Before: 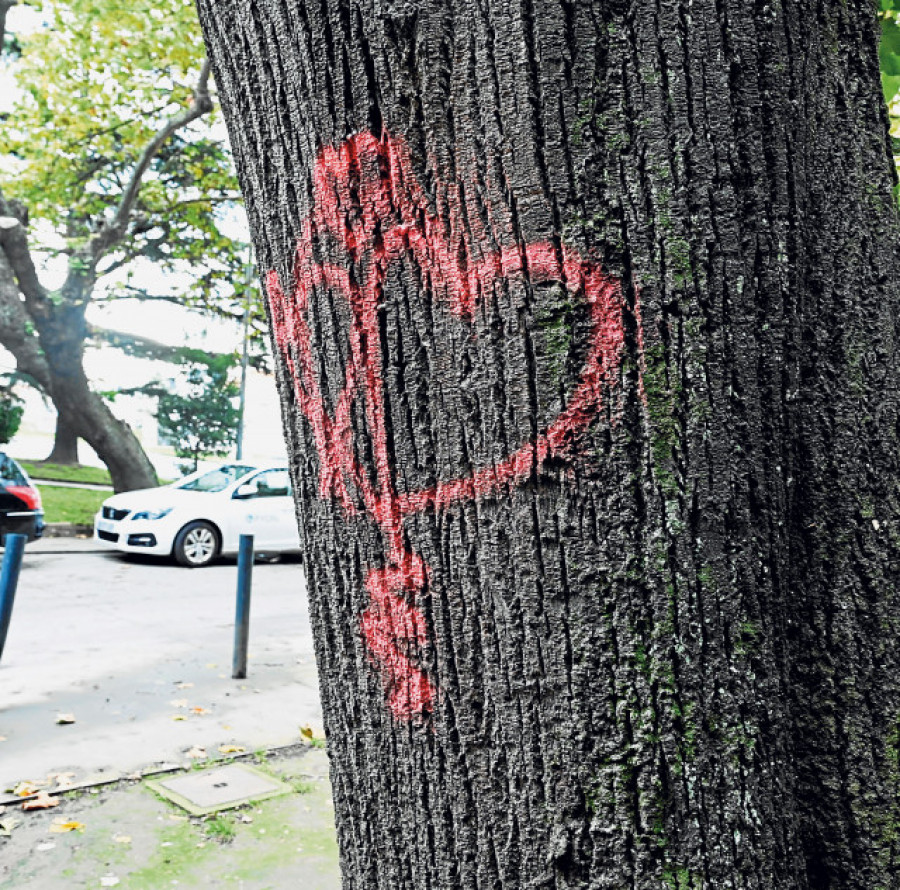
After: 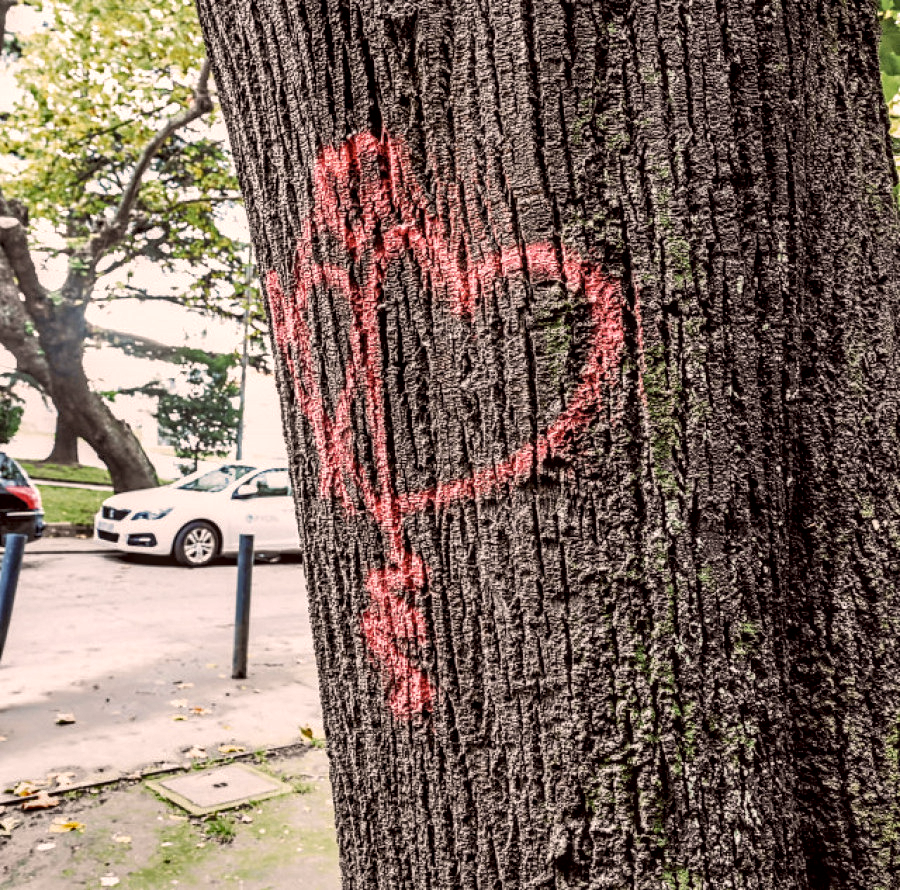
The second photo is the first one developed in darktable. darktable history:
local contrast: highlights 21%, detail 150%
color correction: highlights a* 10.16, highlights b* 9.7, shadows a* 8.38, shadows b* 8.66, saturation 0.812
shadows and highlights: highlights color adjustment 52.26%, soften with gaussian
